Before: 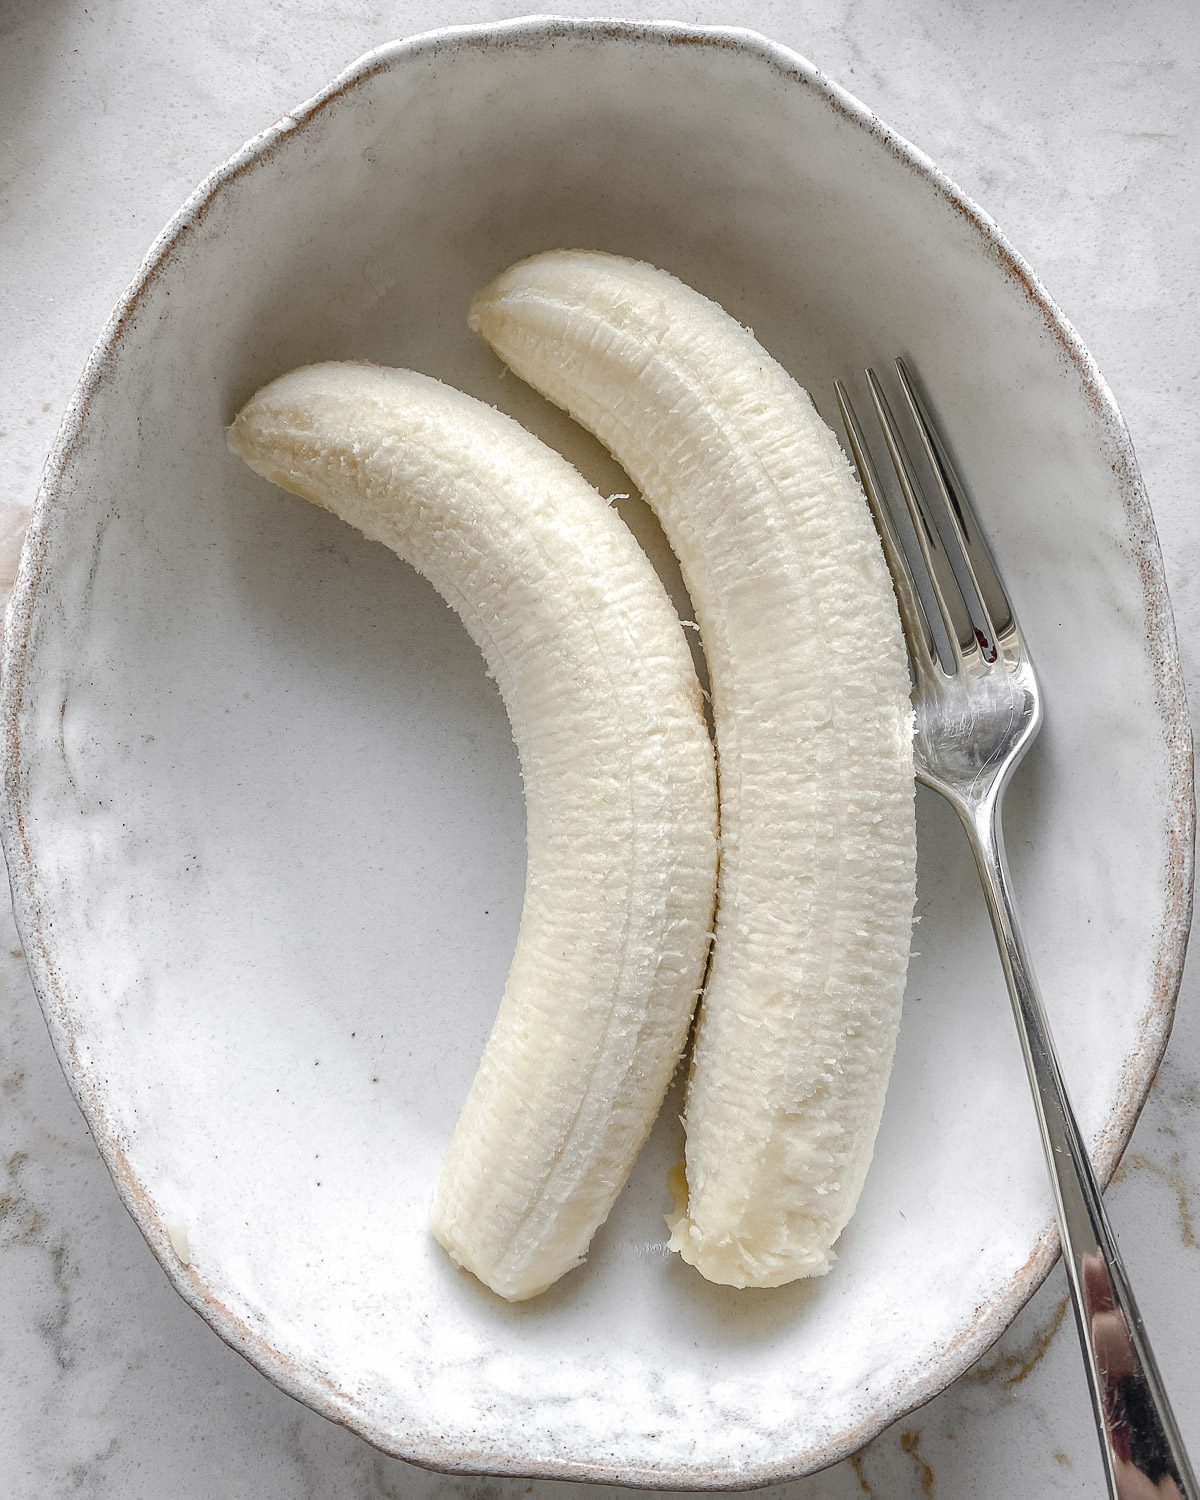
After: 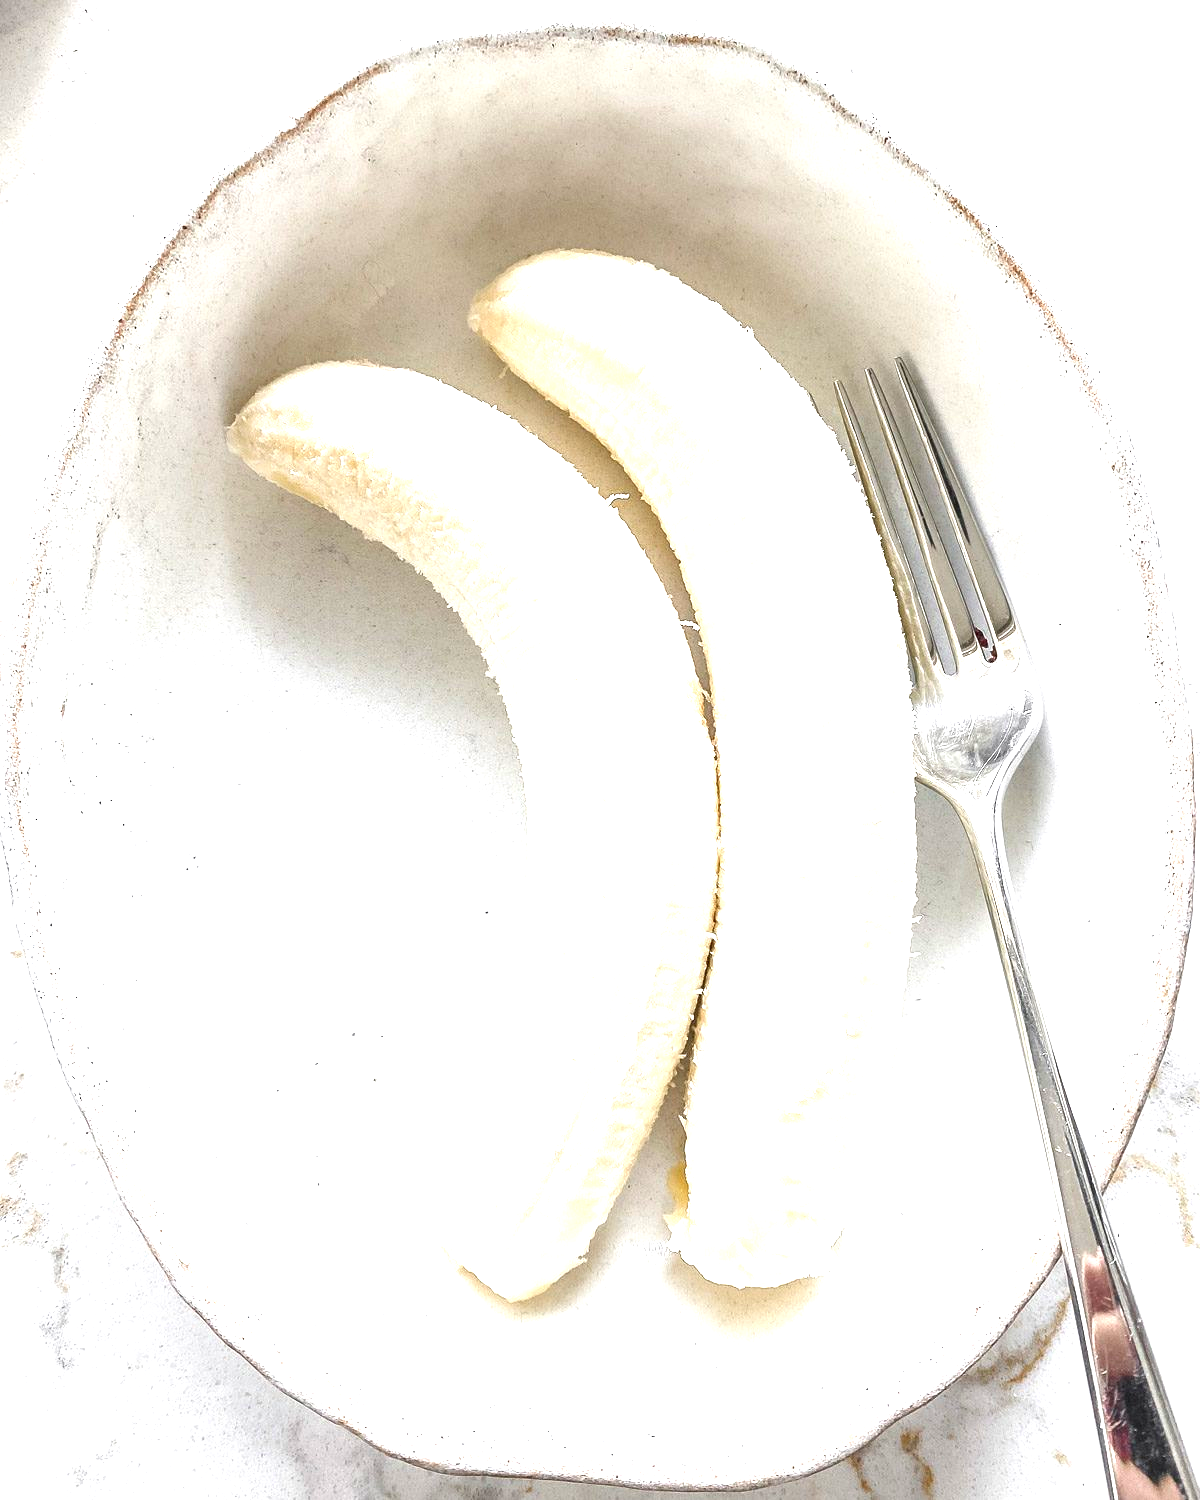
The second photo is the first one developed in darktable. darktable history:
exposure: black level correction 0, exposure 1.675 EV, compensate exposure bias true, compensate highlight preservation false
rotate and perspective: automatic cropping off
